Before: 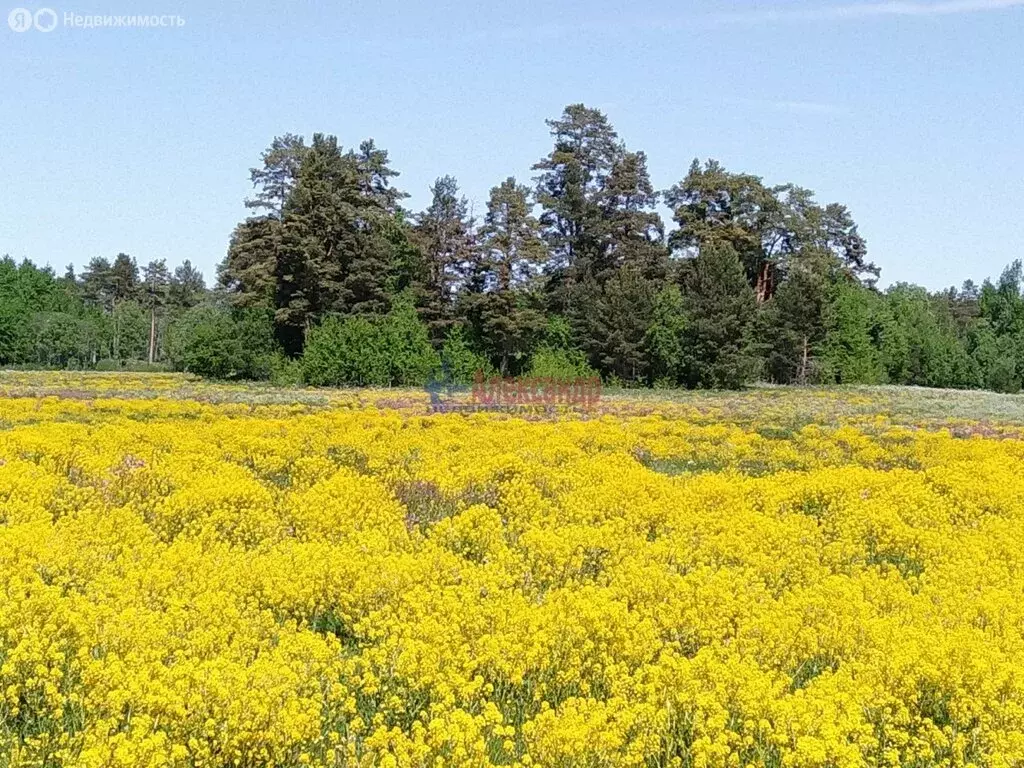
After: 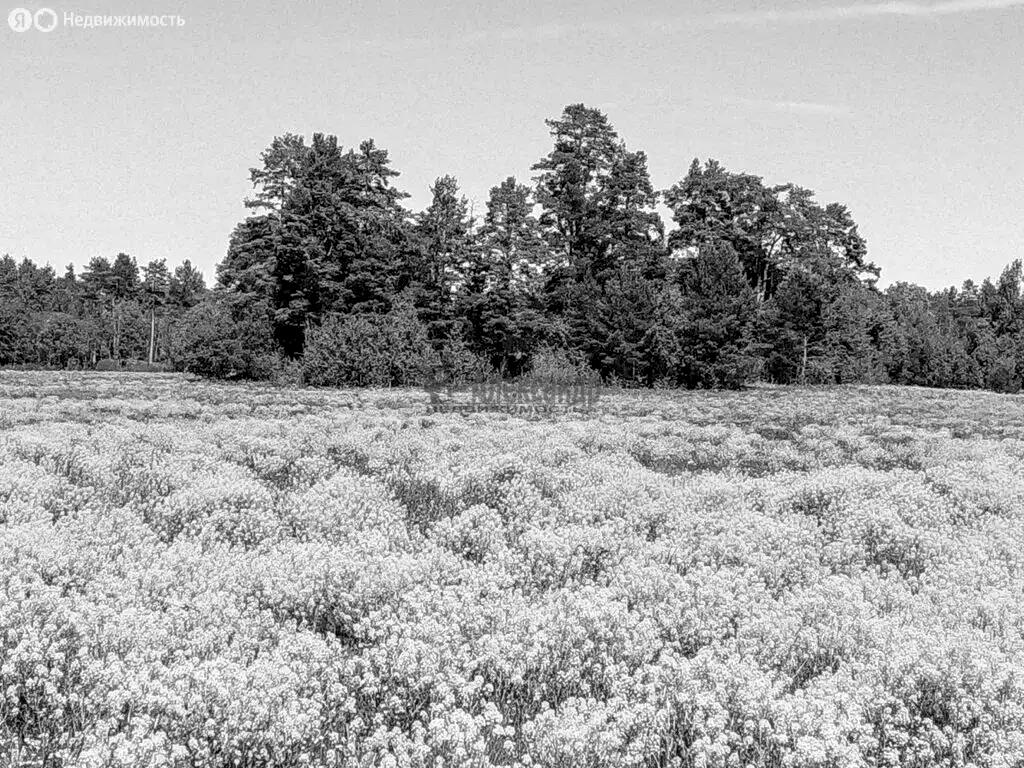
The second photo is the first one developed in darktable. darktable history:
monochrome: on, module defaults
local contrast: detail 150%
